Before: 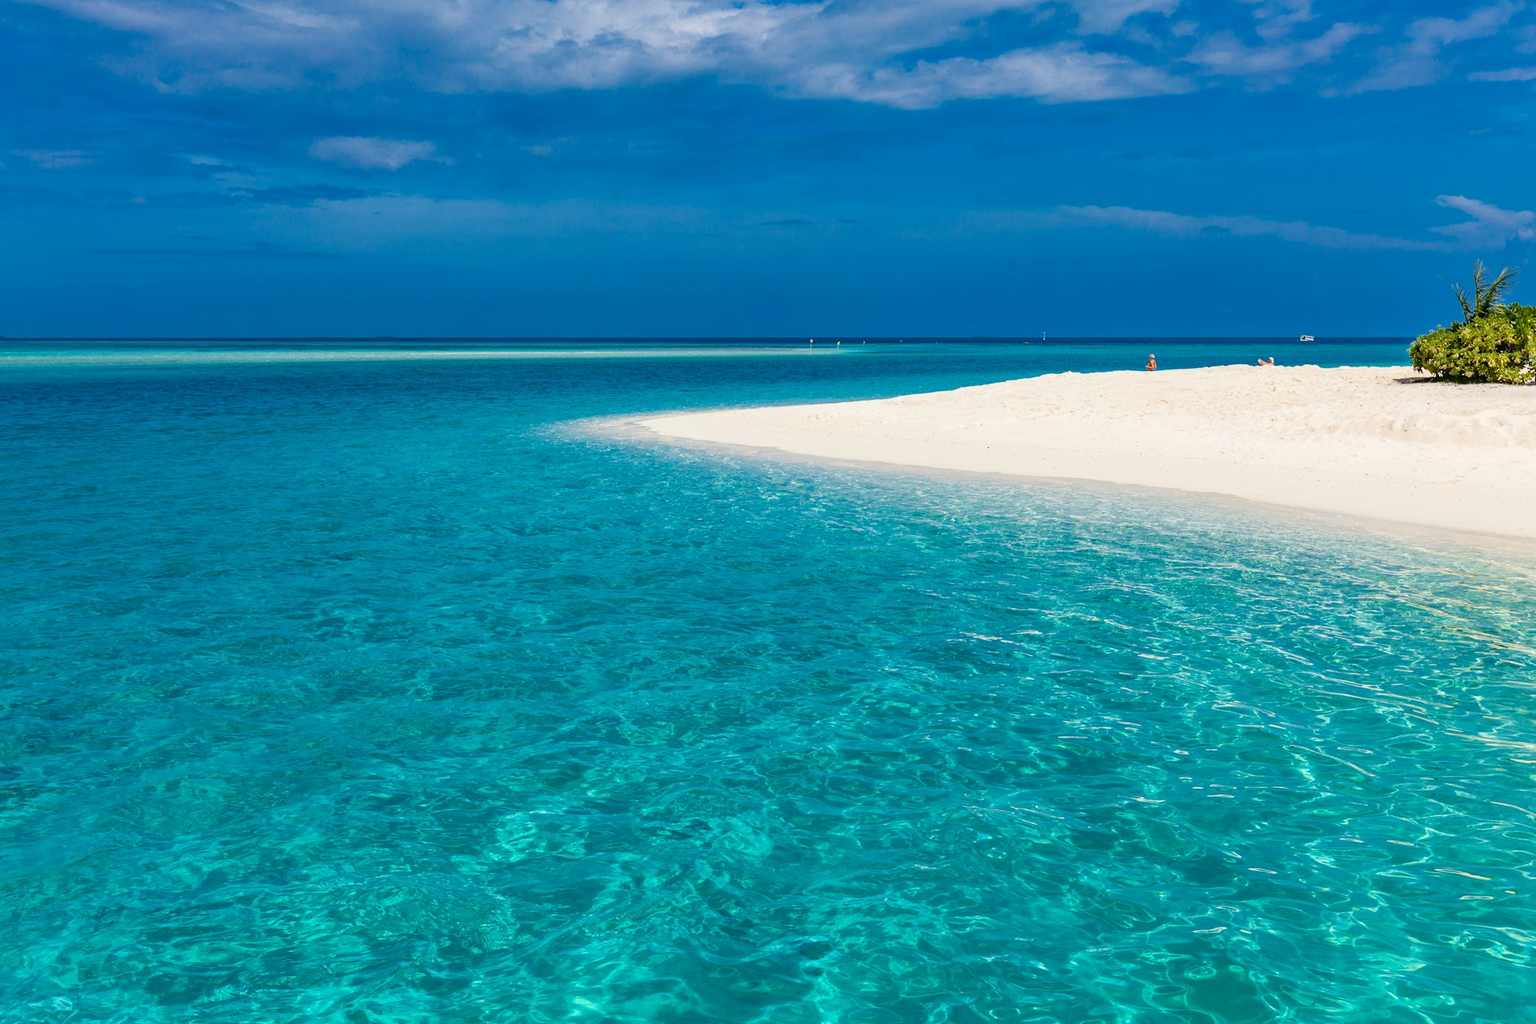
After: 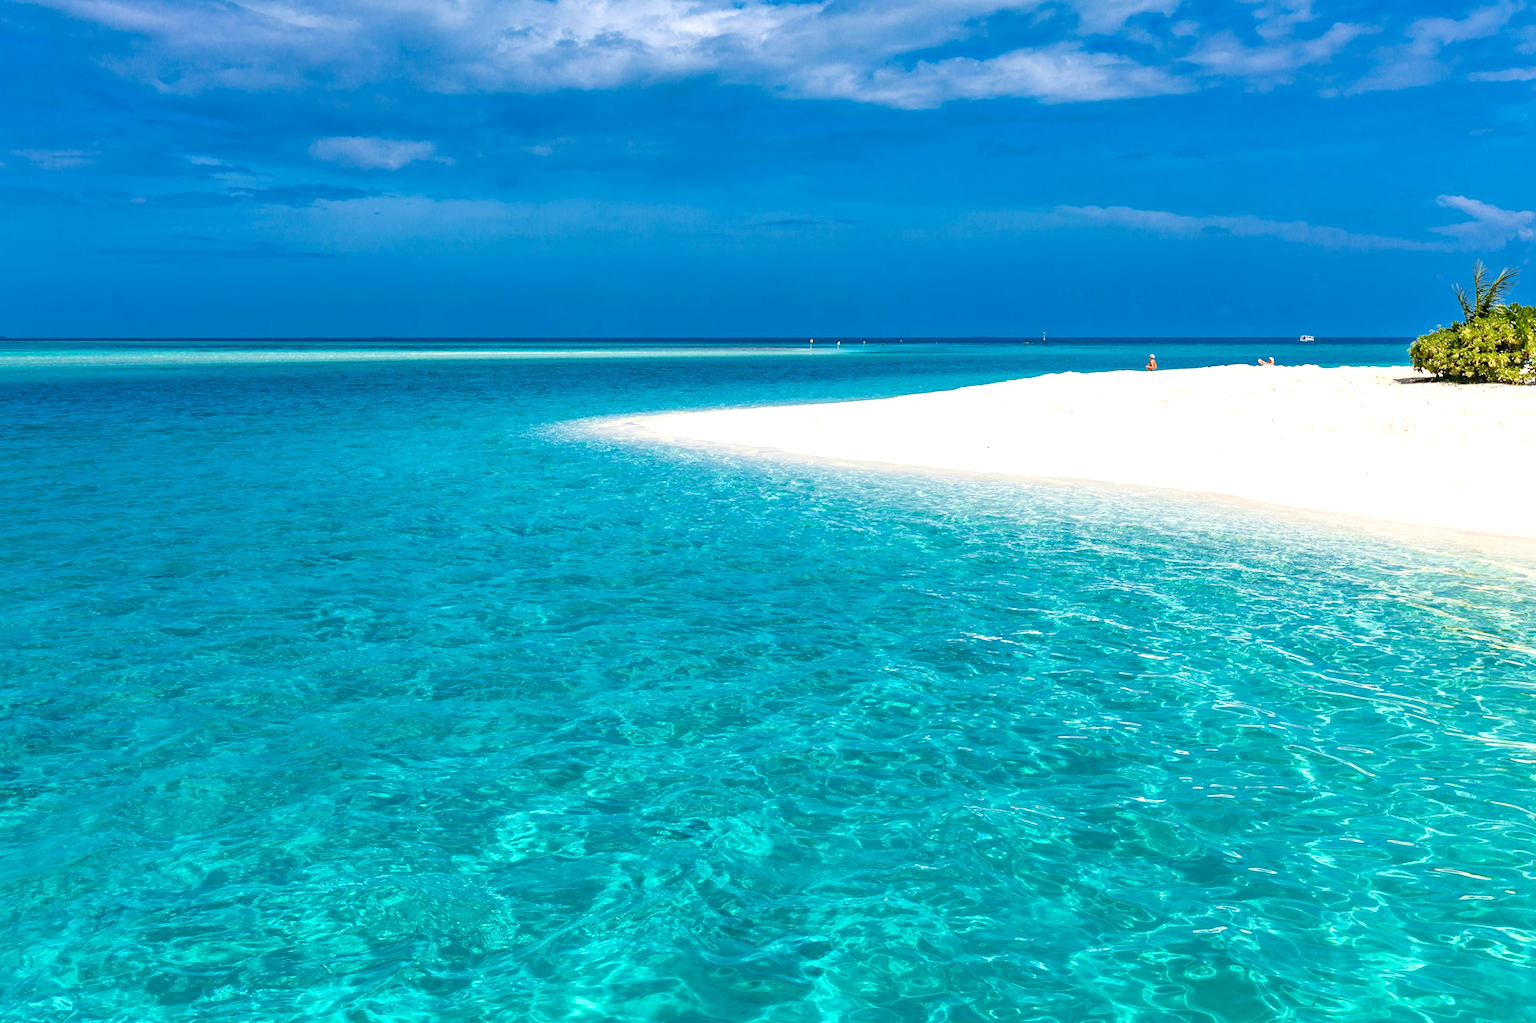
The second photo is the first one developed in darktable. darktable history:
exposure: exposure 0.559 EV, compensate exposure bias true, compensate highlight preservation false
